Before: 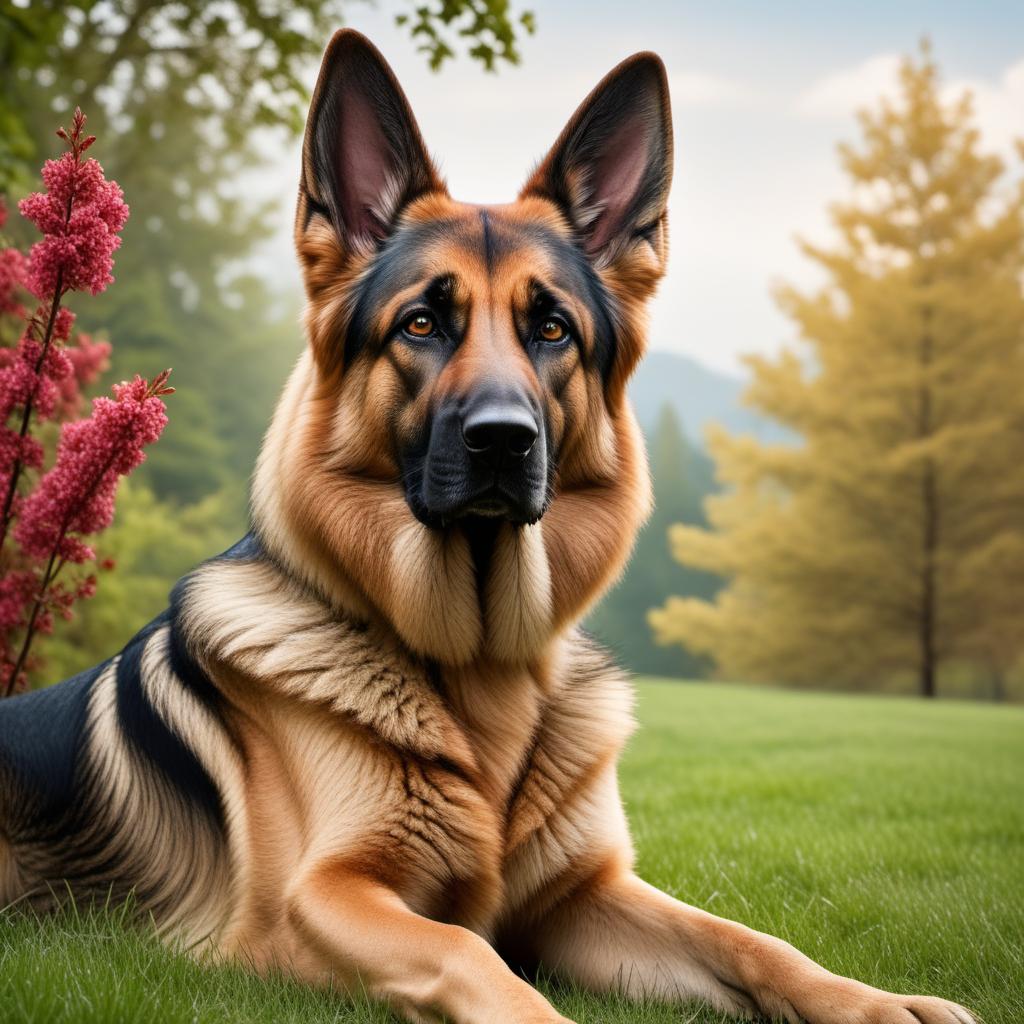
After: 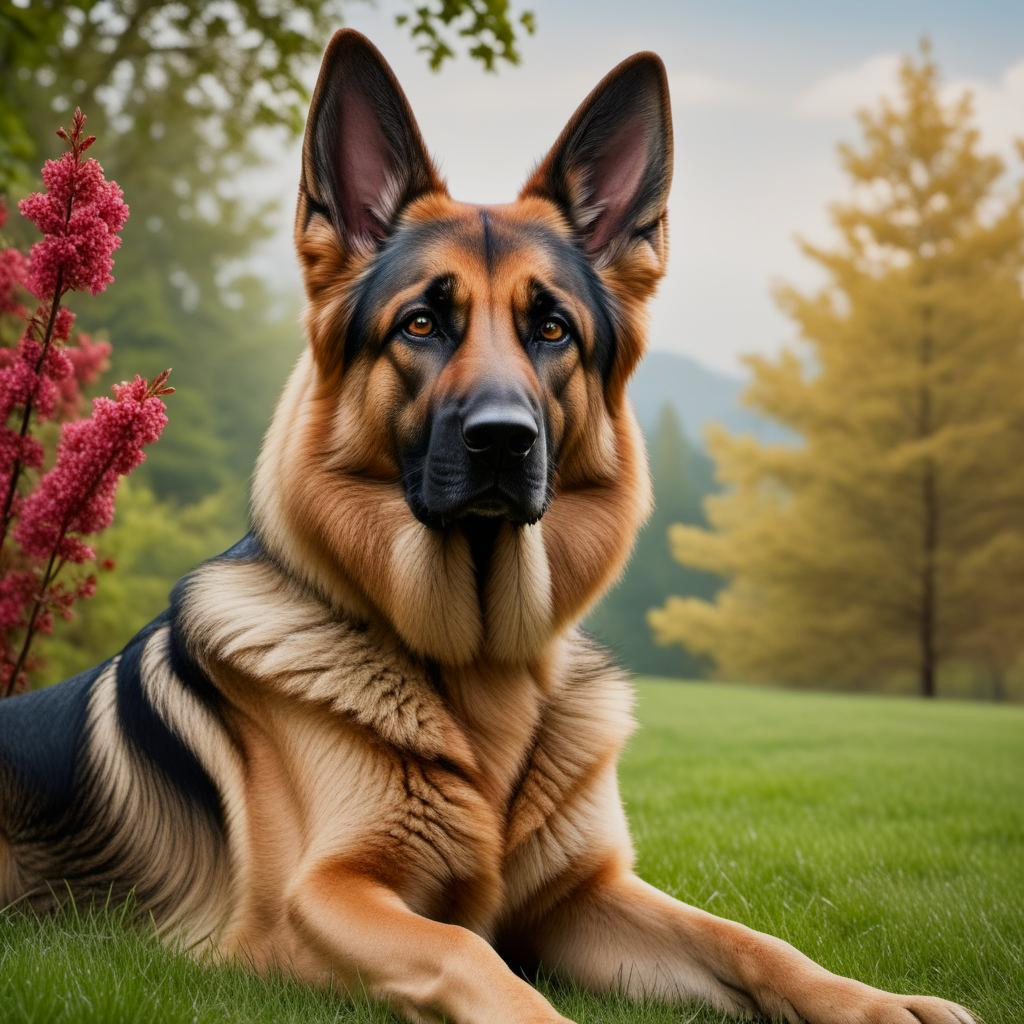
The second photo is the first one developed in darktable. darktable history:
shadows and highlights: radius 120.8, shadows 21.77, white point adjustment -9.55, highlights -13.13, soften with gaussian
